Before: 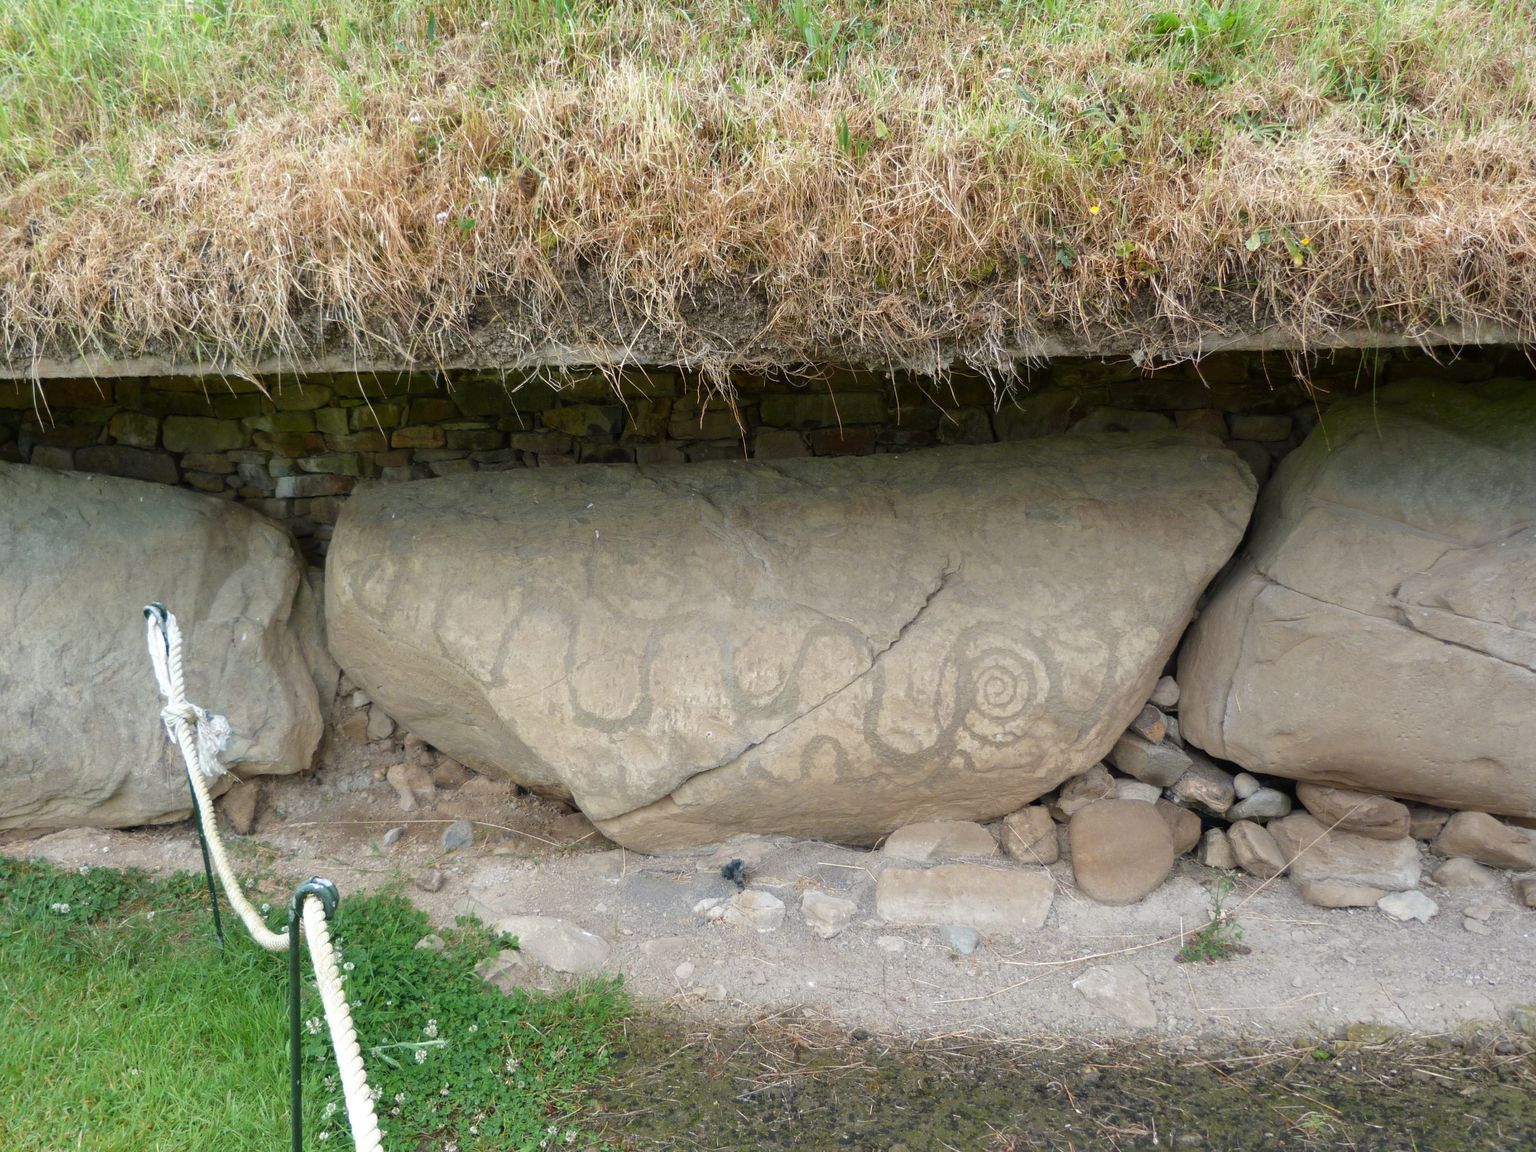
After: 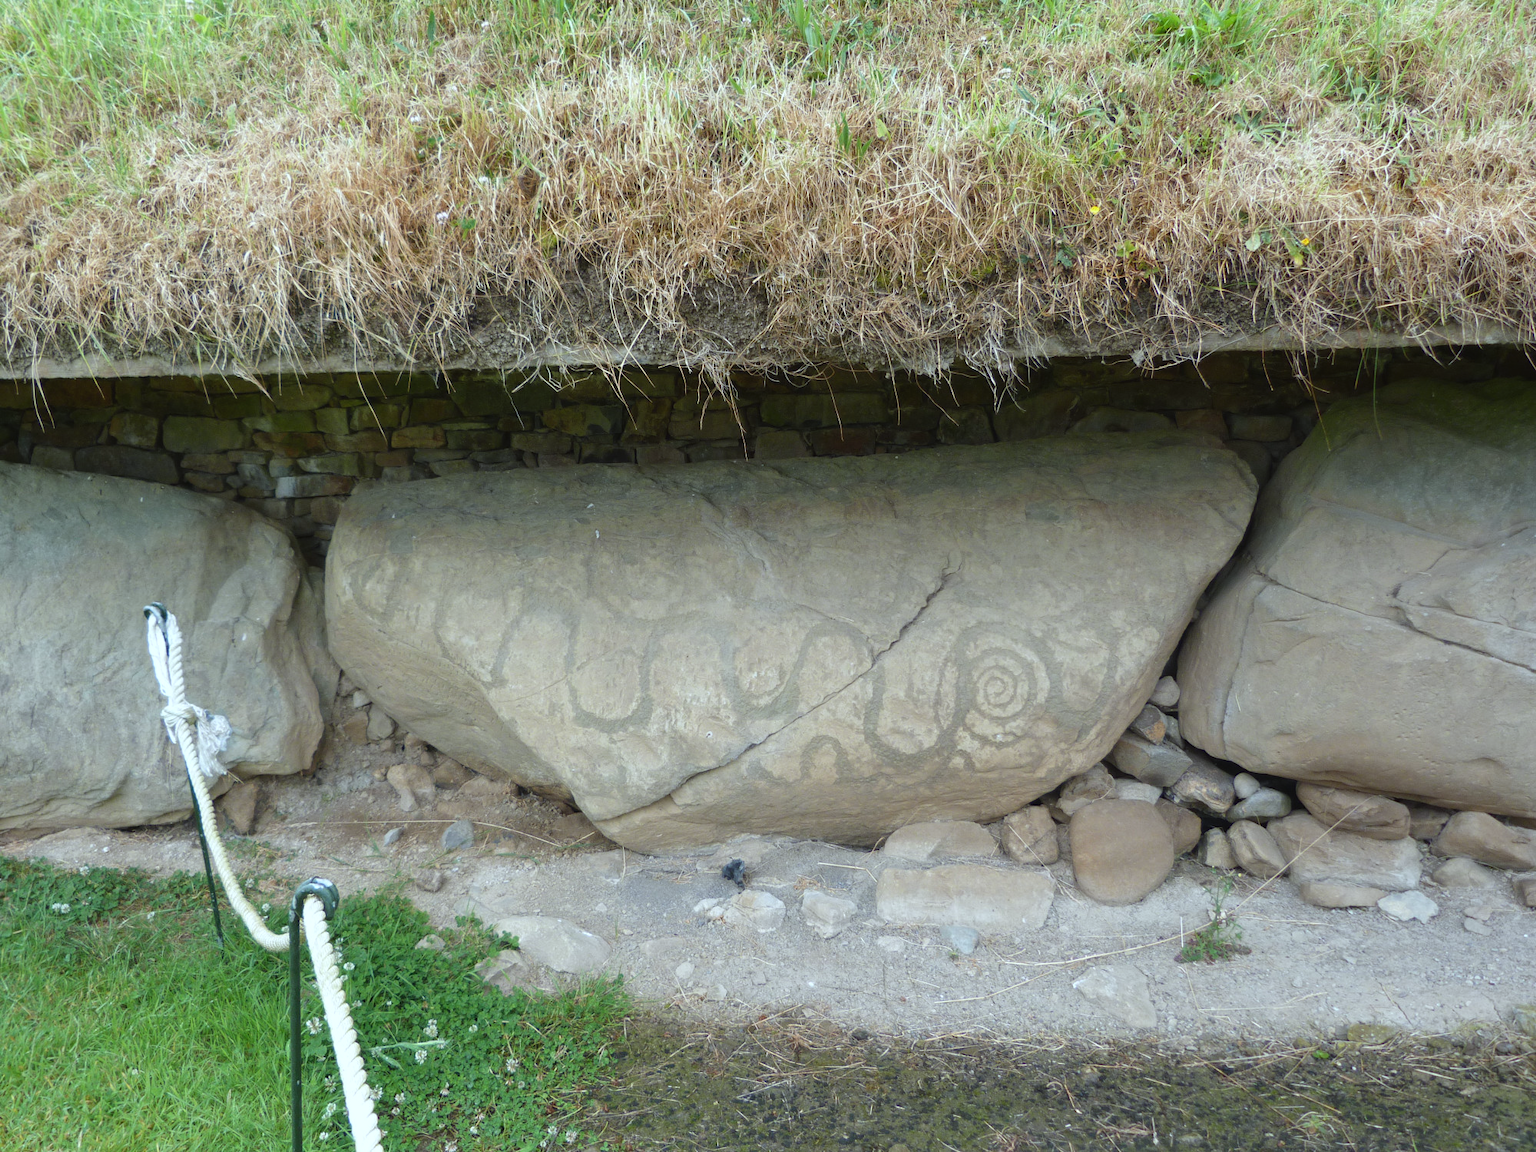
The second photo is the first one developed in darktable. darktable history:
exposure: black level correction -0.003, exposure 0.04 EV, compensate highlight preservation false
white balance: red 0.925, blue 1.046
